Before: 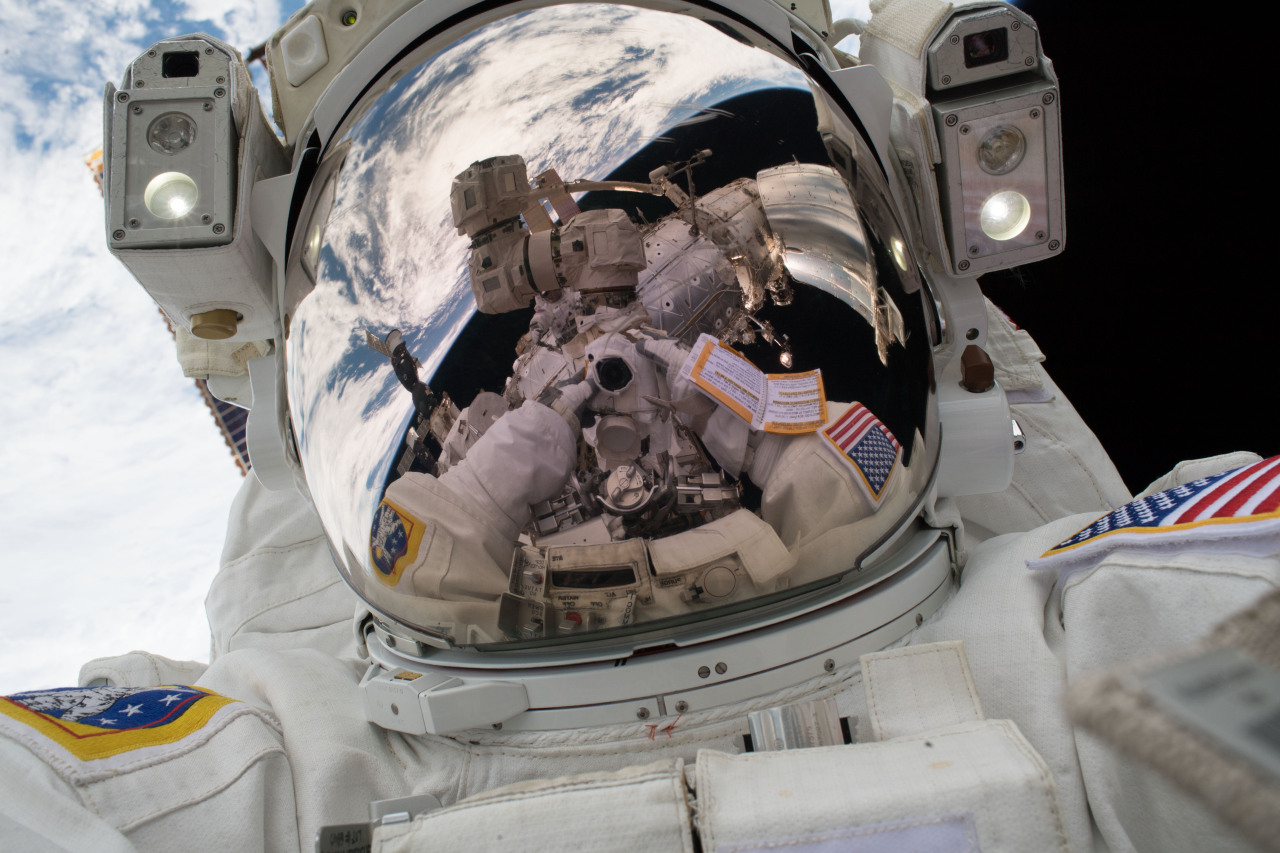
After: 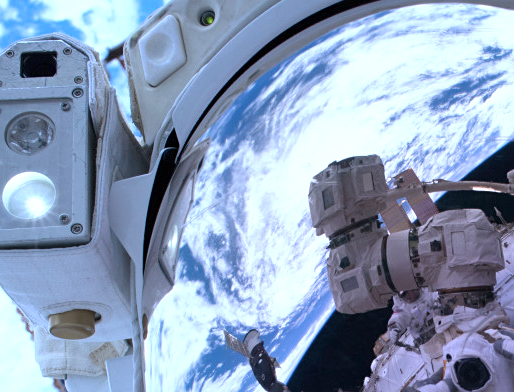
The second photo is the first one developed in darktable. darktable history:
sharpen: amount 0.213
crop and rotate: left 11.12%, top 0.051%, right 48.716%, bottom 53.982%
color calibration: gray › normalize channels true, illuminant as shot in camera, adaptation linear Bradford (ICC v4), x 0.407, y 0.404, temperature 3606.43 K, gamut compression 0.021
exposure: black level correction 0.001, exposure 0.498 EV, compensate highlight preservation false
